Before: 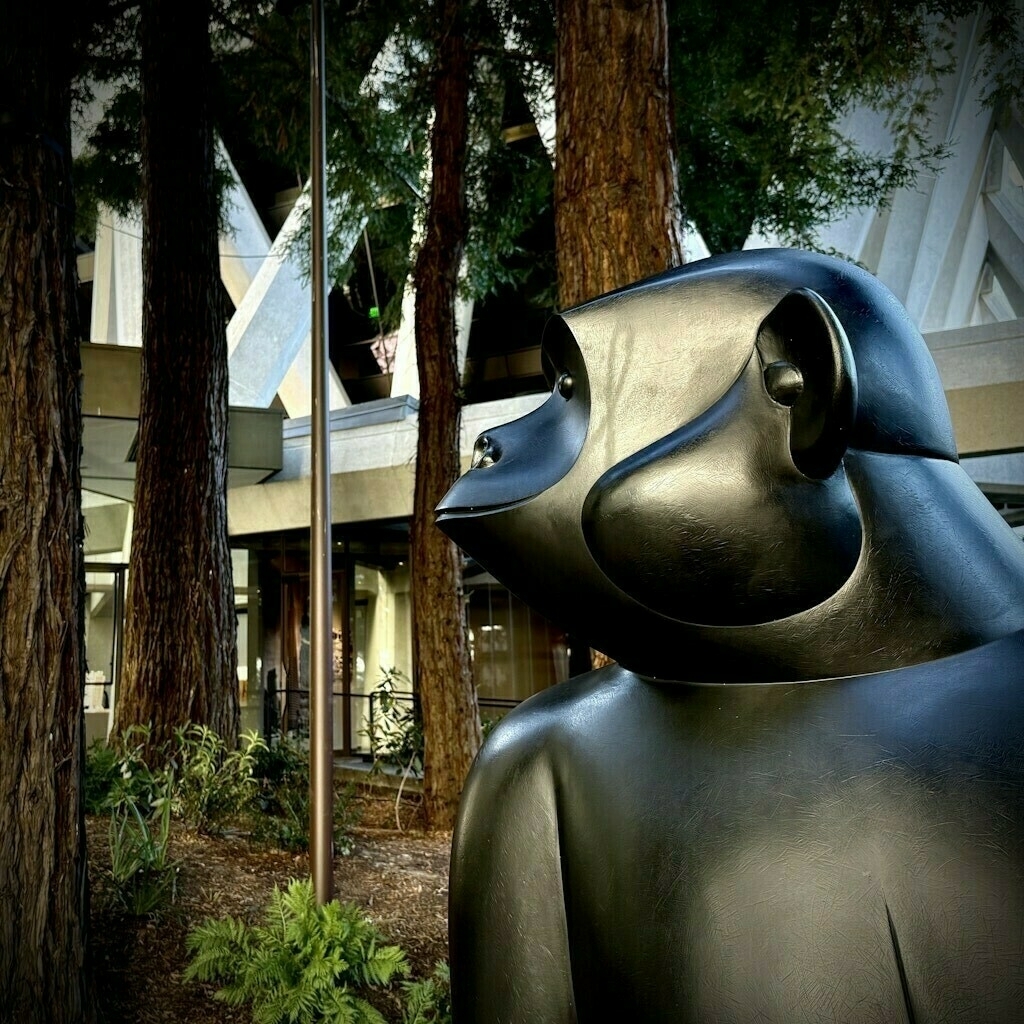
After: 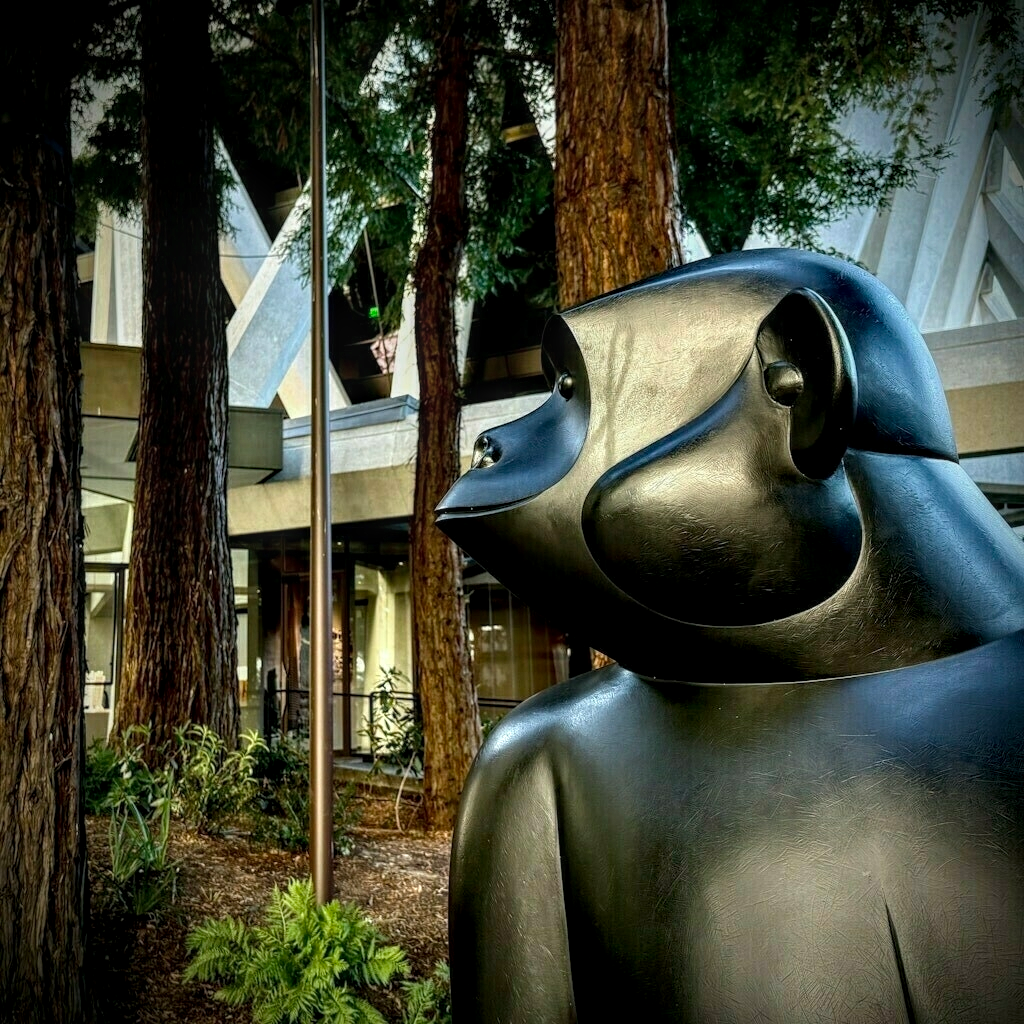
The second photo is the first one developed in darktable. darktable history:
local contrast: highlights 32%, detail 135%
